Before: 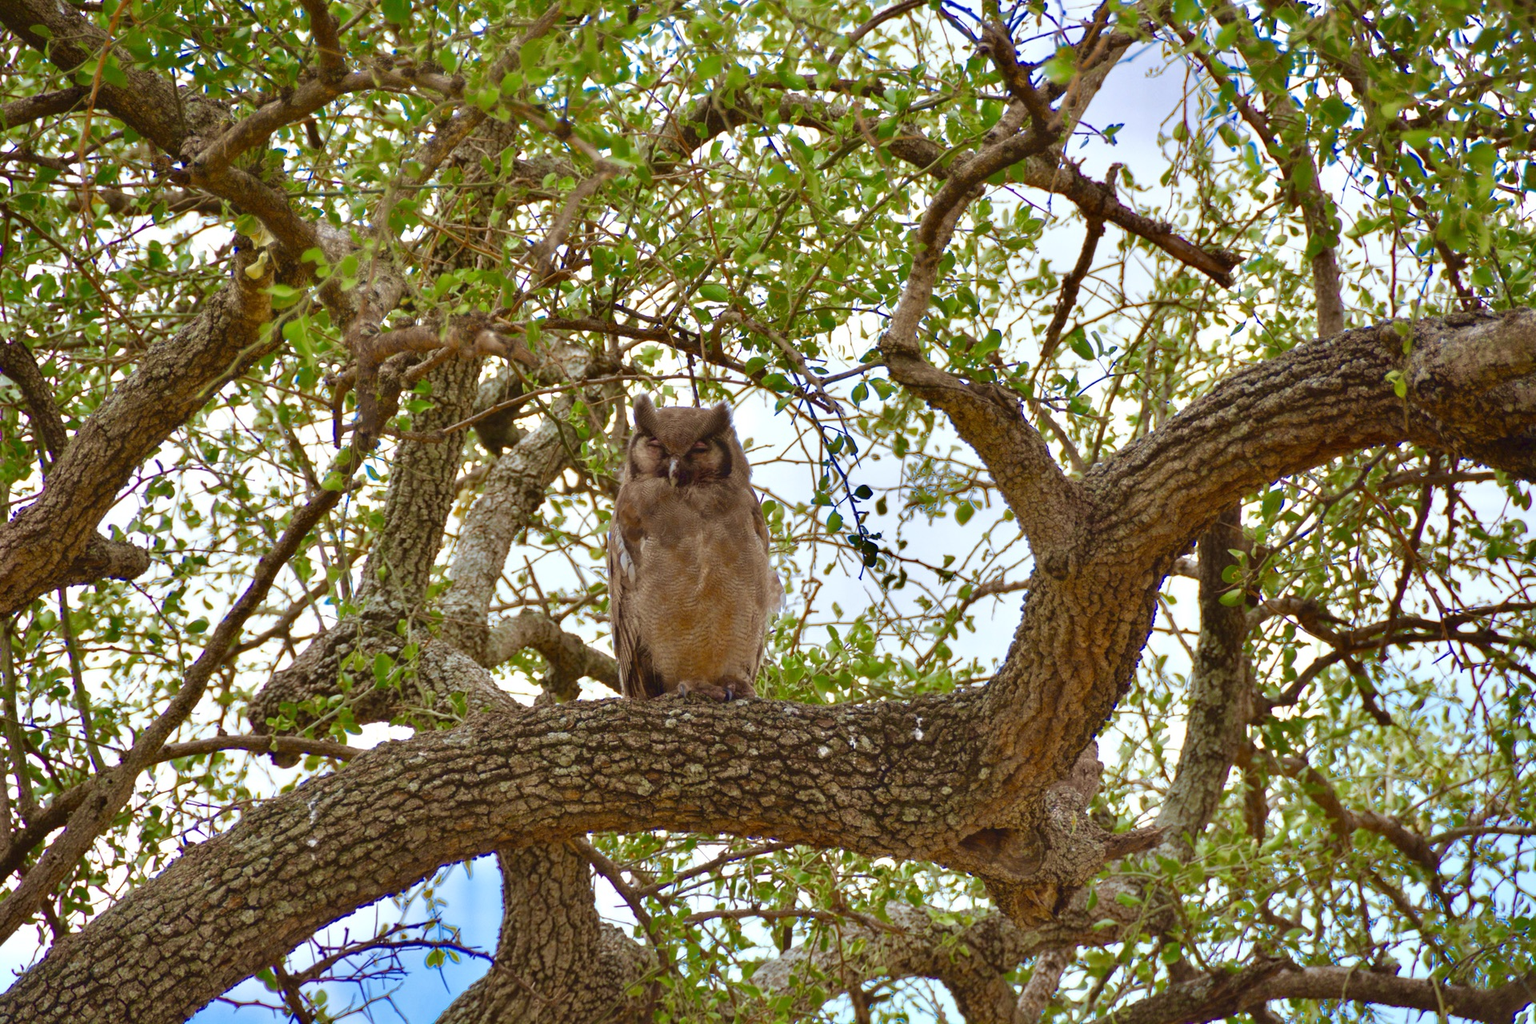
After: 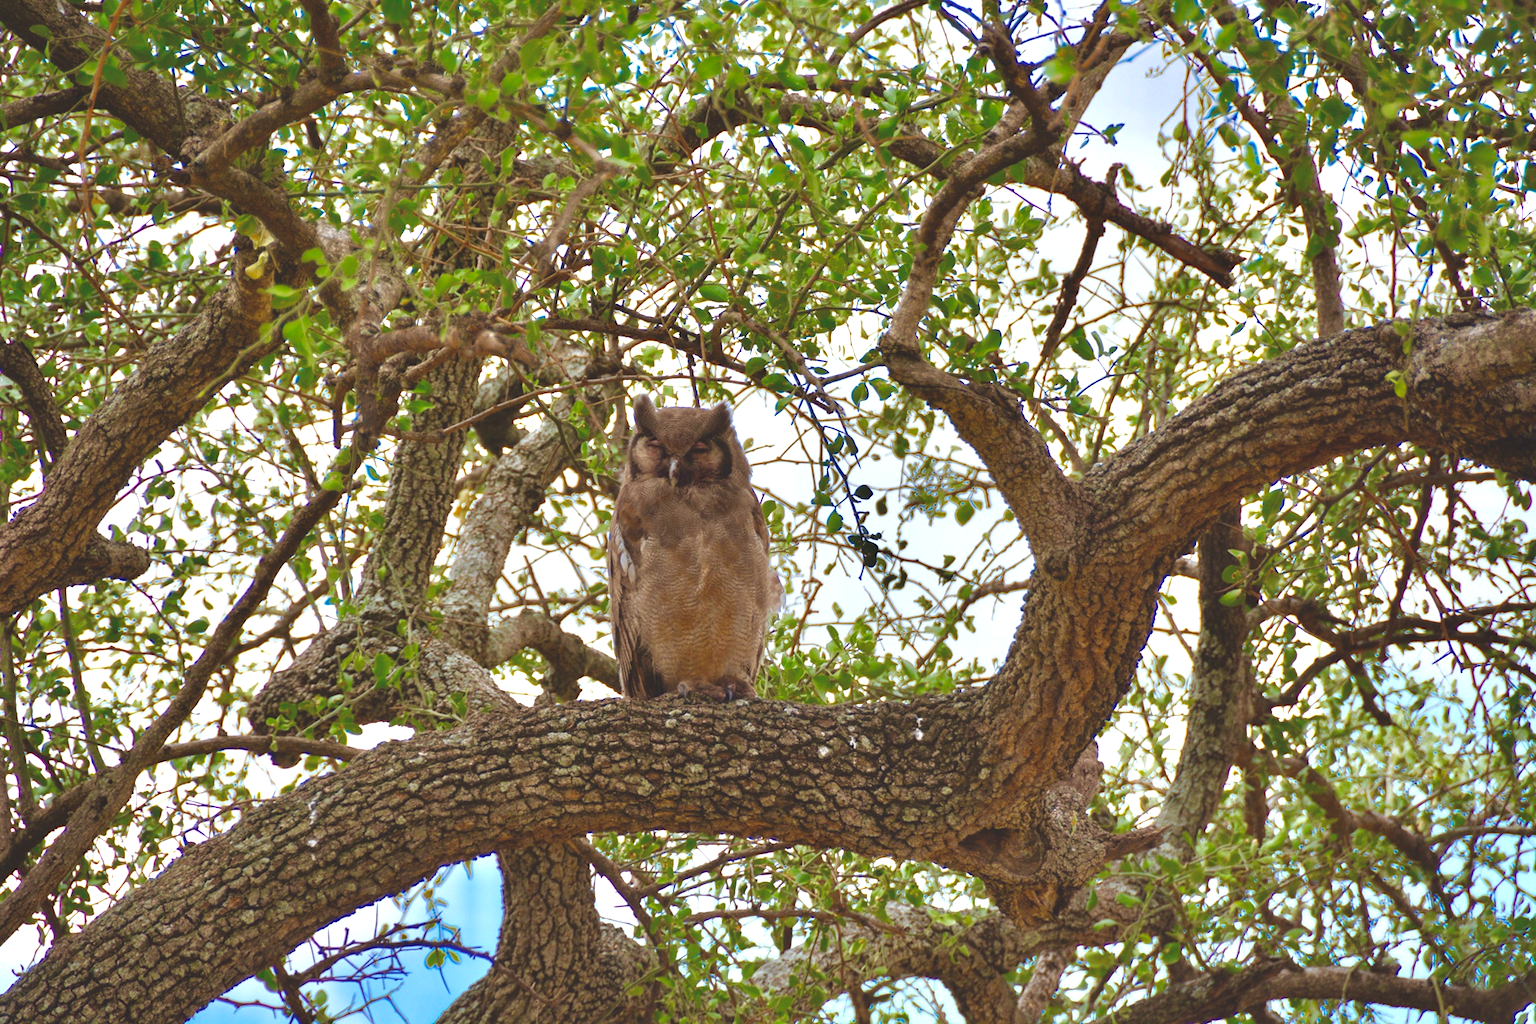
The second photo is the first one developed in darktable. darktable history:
levels: levels [0.055, 0.477, 0.9]
exposure: black level correction -0.025, exposure -0.121 EV, compensate highlight preservation false
shadows and highlights: shadows 34.3, highlights -35.15, soften with gaussian
